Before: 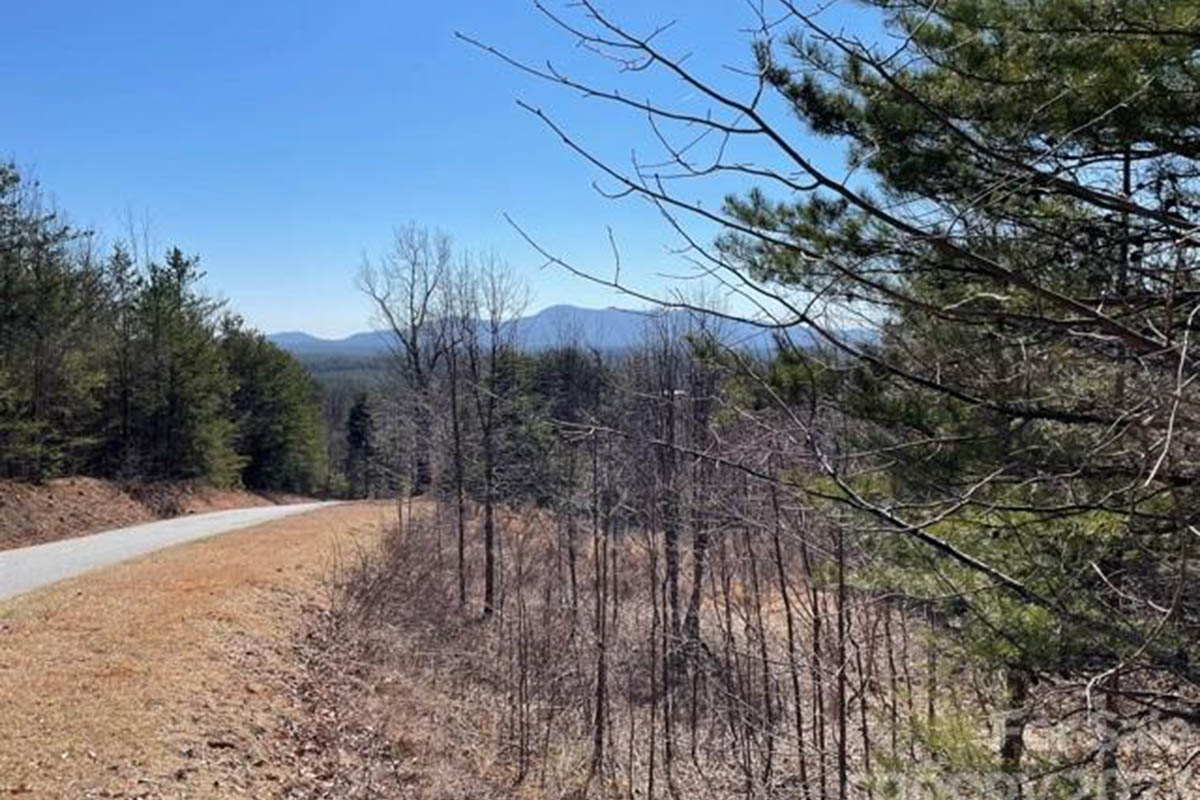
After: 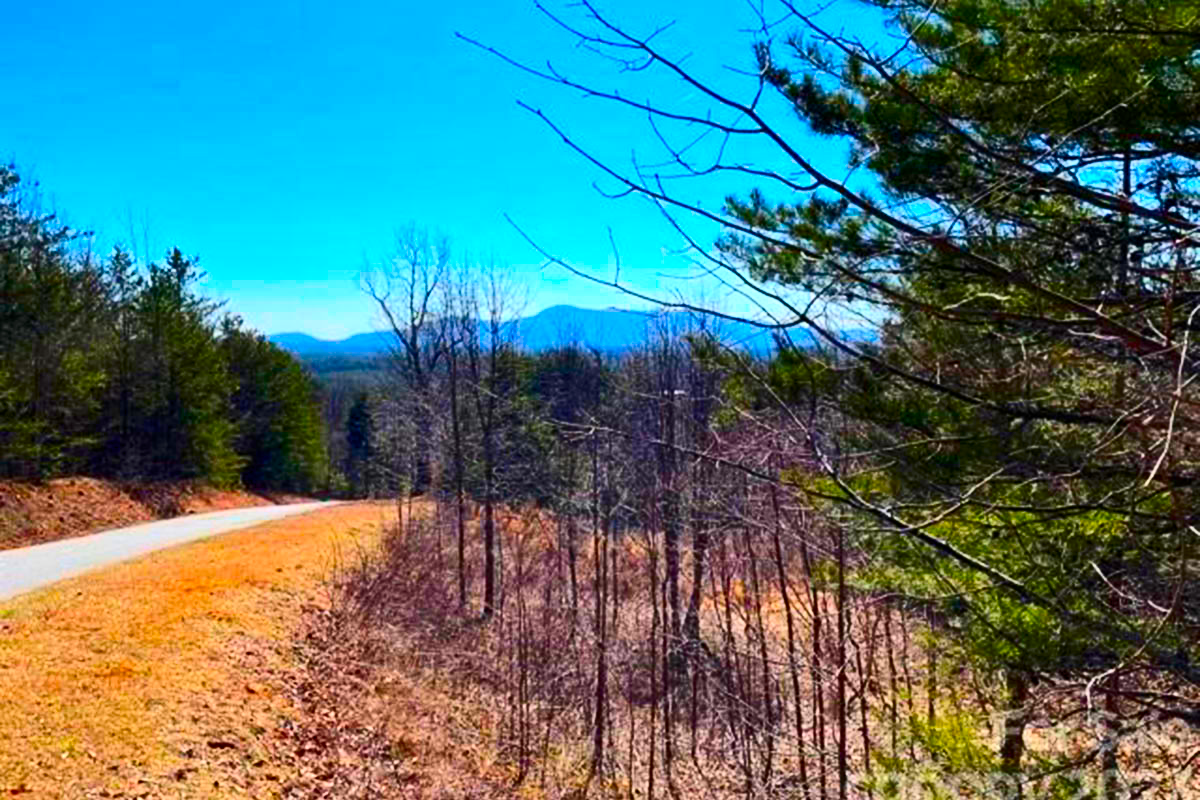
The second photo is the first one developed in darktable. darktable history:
contrast brightness saturation: contrast 0.26, brightness 0.02, saturation 0.87
color balance rgb: linear chroma grading › global chroma 15%, perceptual saturation grading › global saturation 30%
